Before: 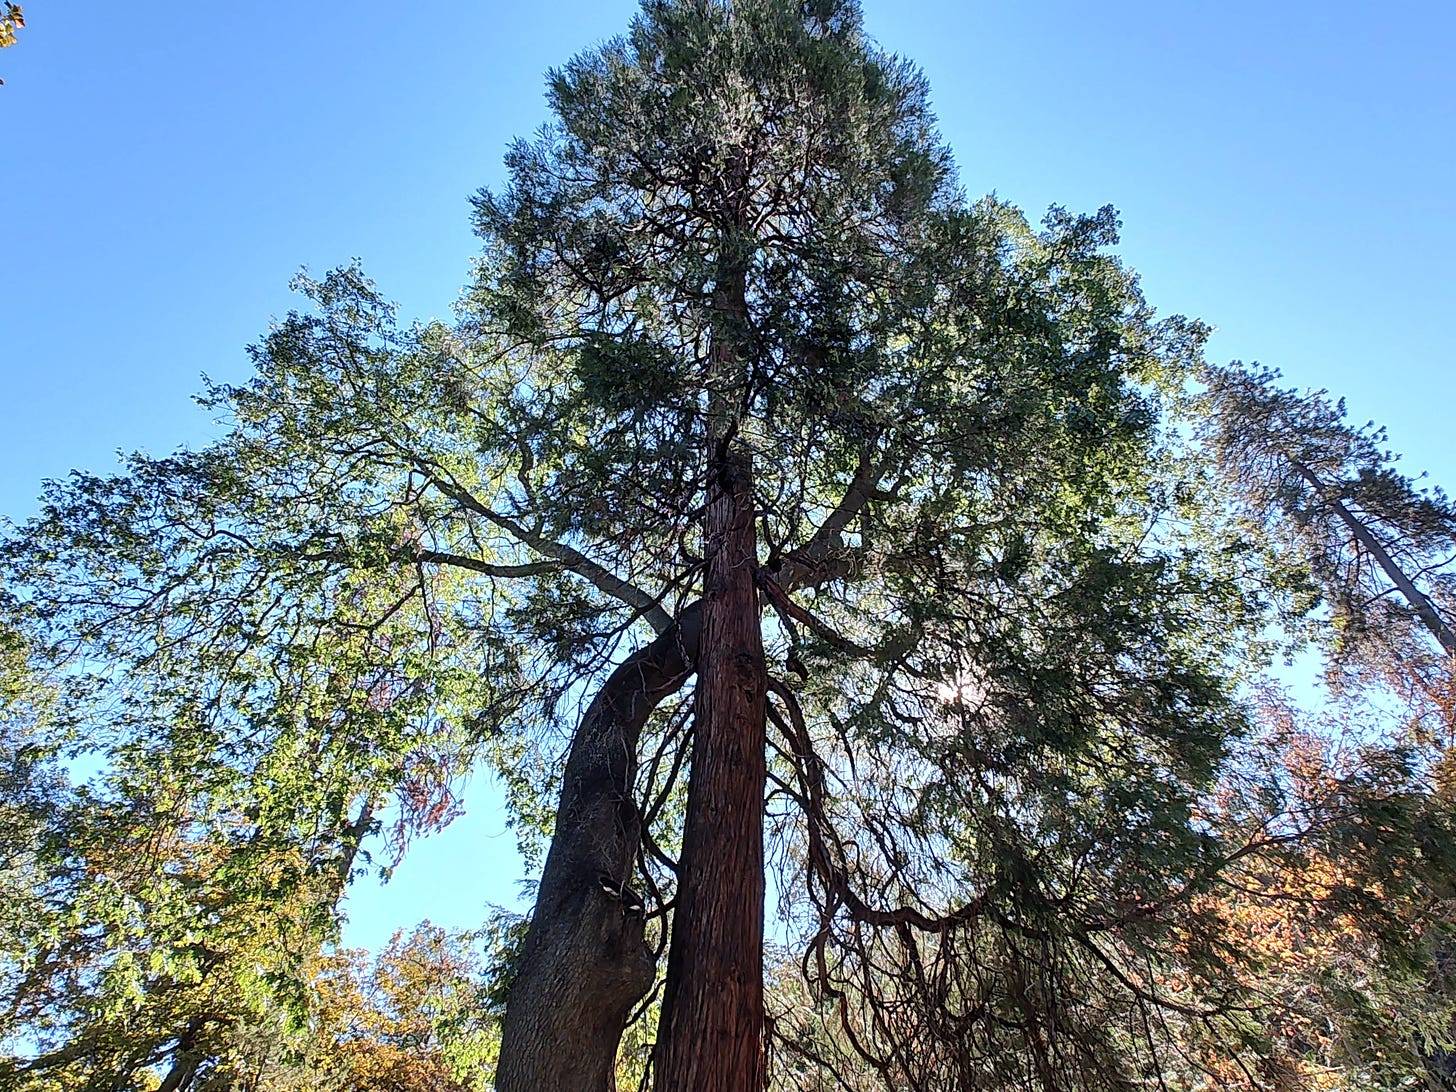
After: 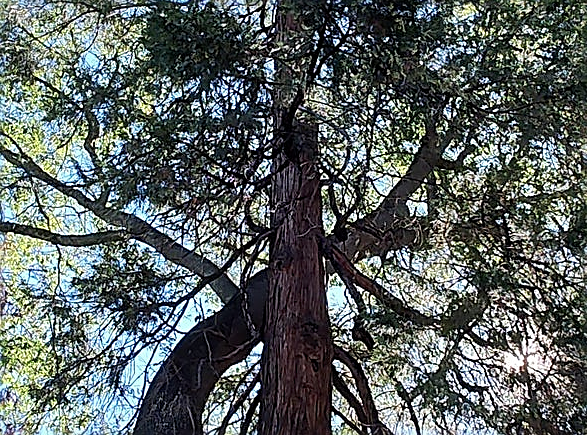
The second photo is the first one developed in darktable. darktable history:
crop: left 29.875%, top 30.352%, right 29.771%, bottom 29.752%
sharpen: on, module defaults
